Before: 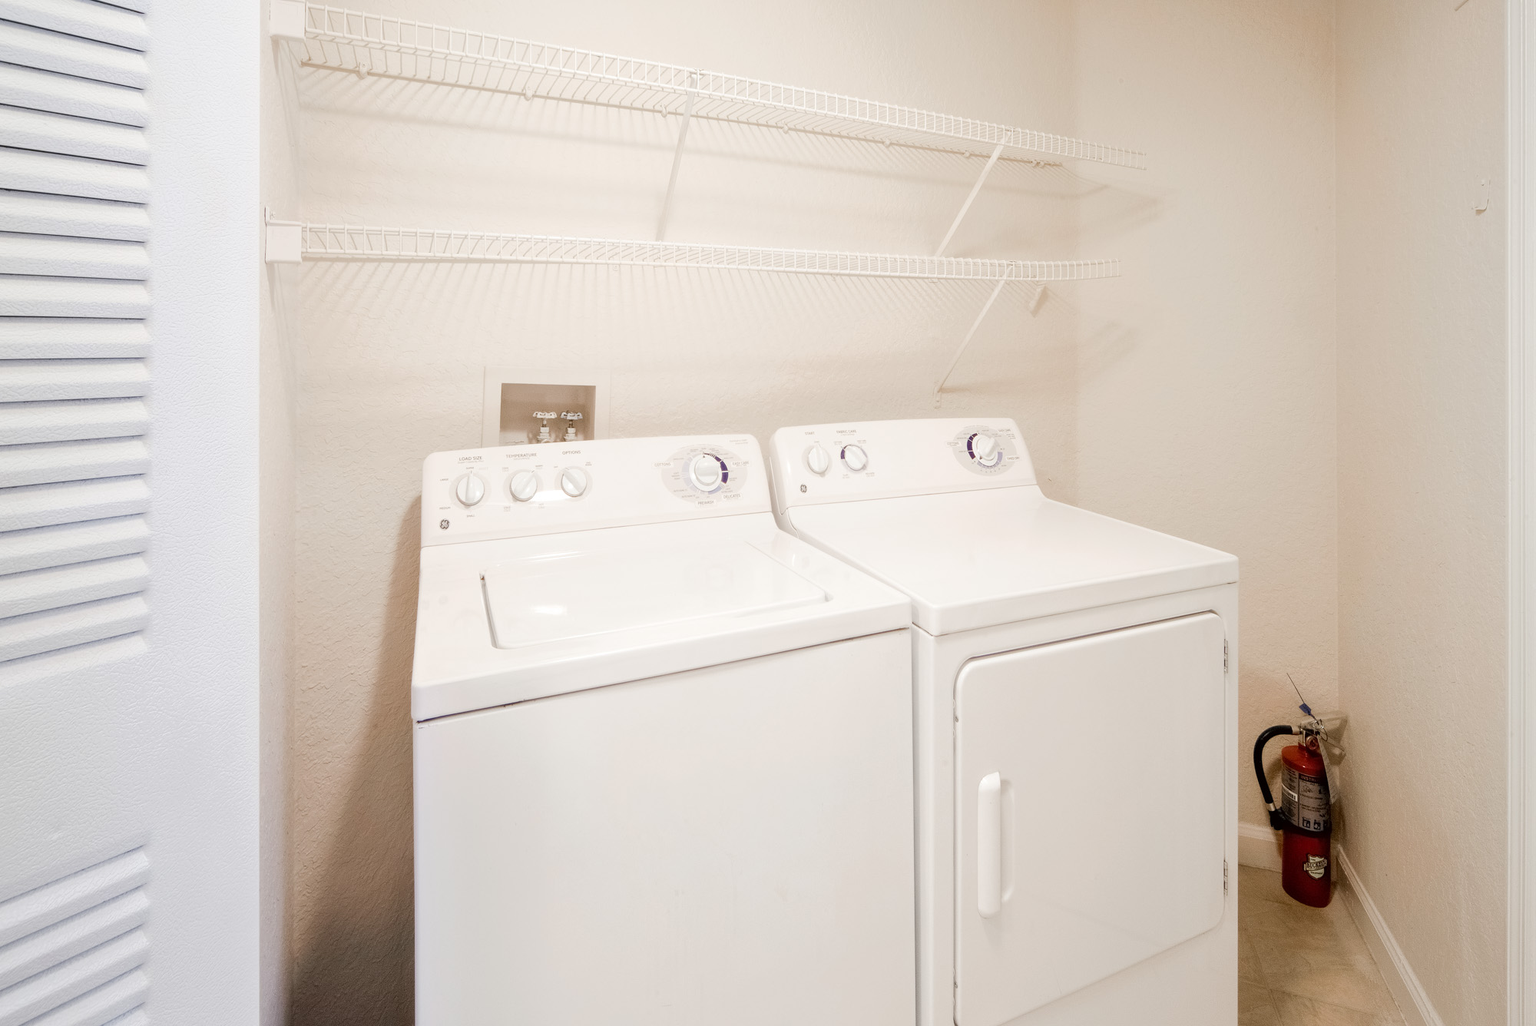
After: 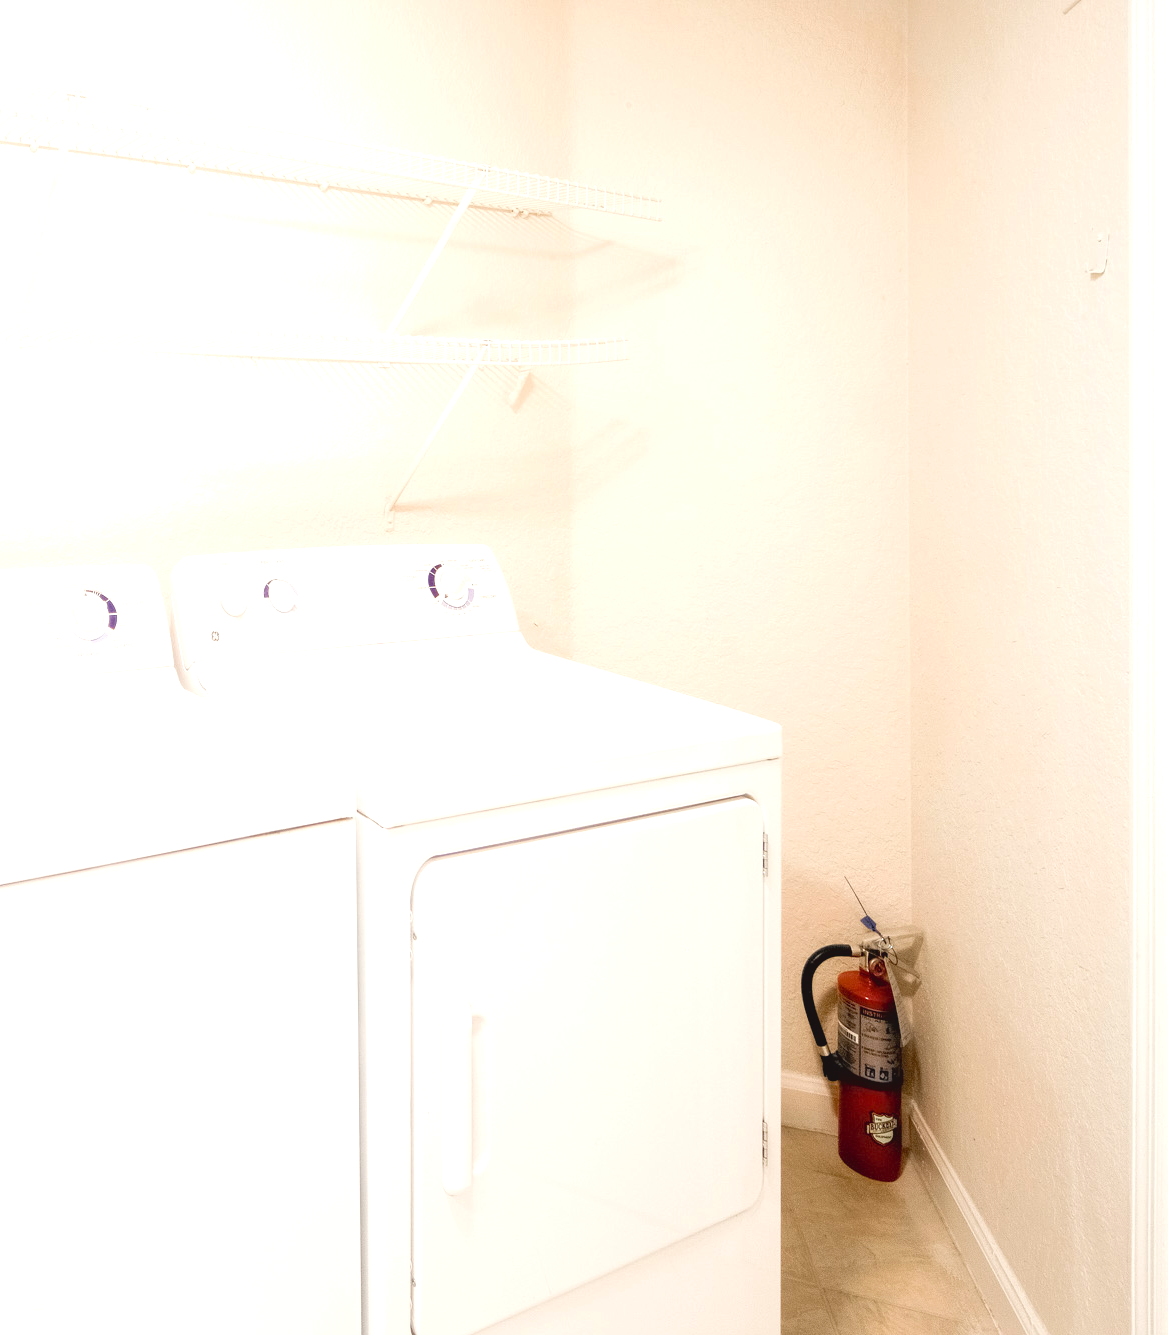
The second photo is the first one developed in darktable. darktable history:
exposure: black level correction 0.002, exposure 1 EV, compensate highlight preservation false
crop: left 41.566%
contrast brightness saturation: contrast -0.118
